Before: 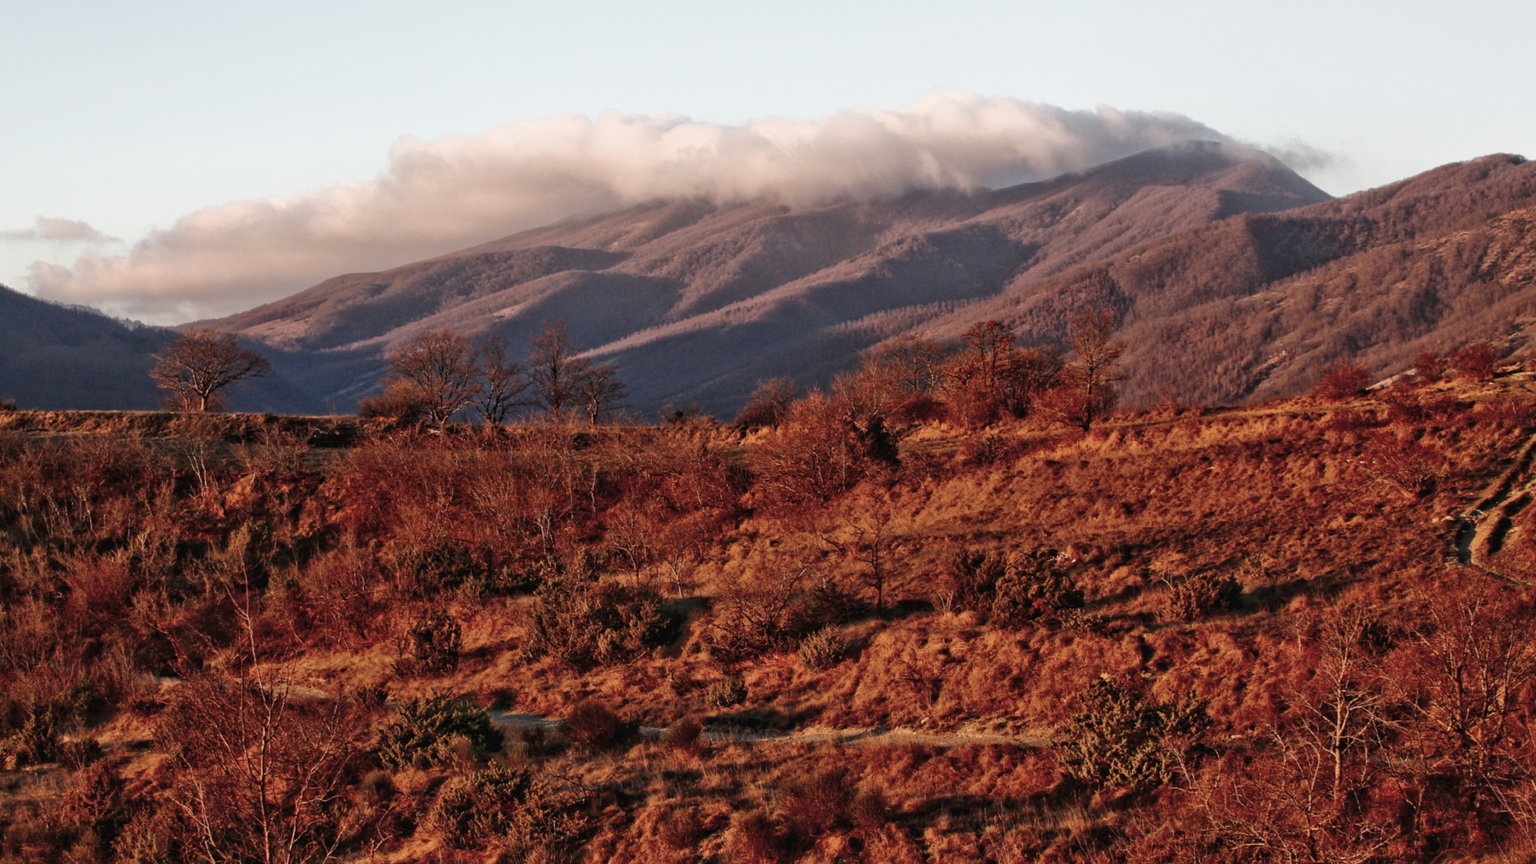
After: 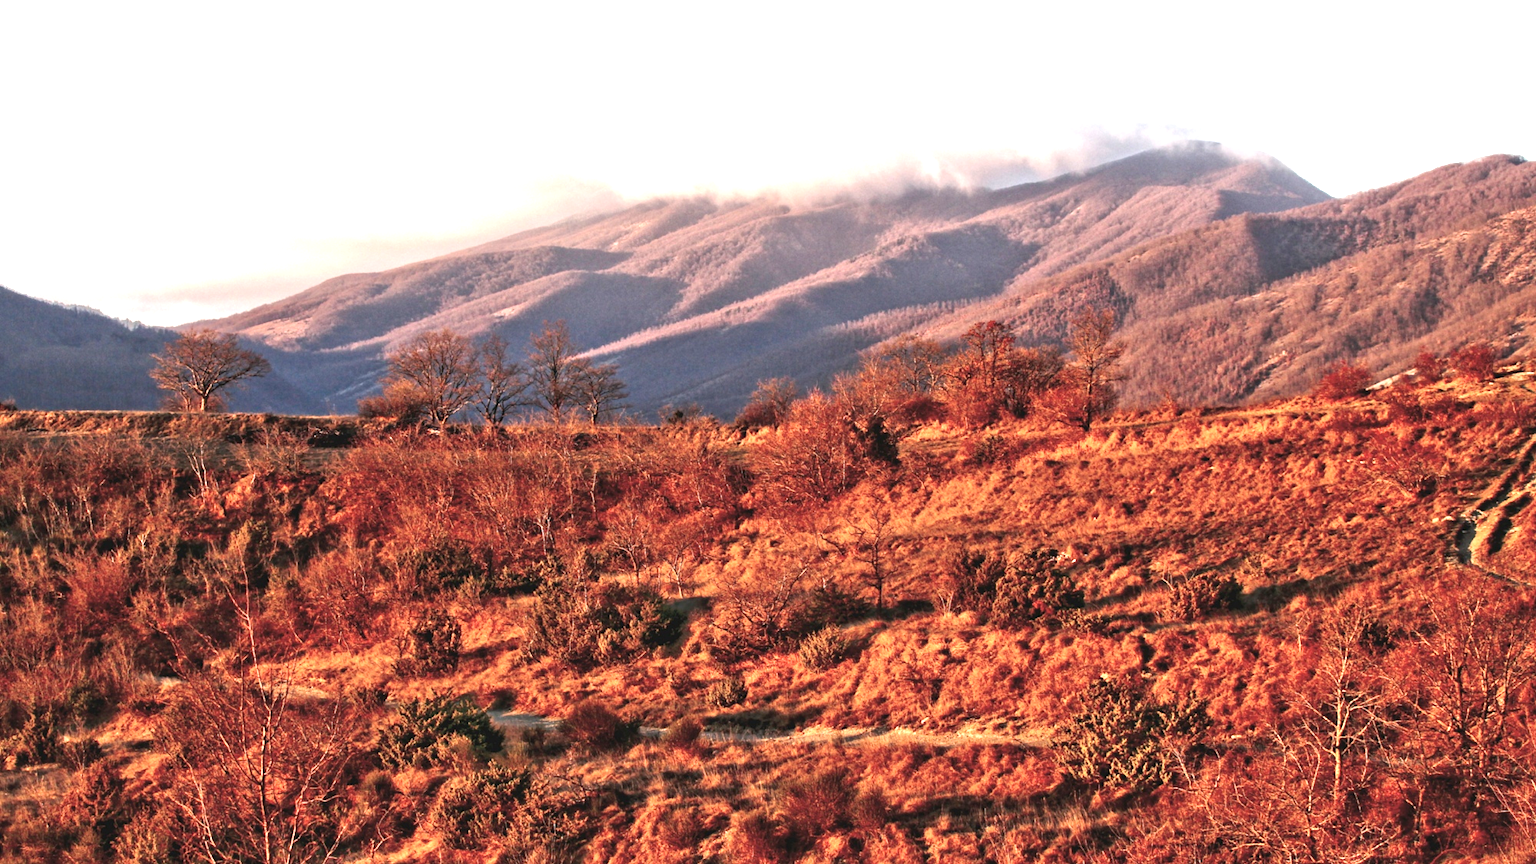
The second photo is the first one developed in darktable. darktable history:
exposure: black level correction 0, exposure 1.551 EV, compensate highlight preservation false
